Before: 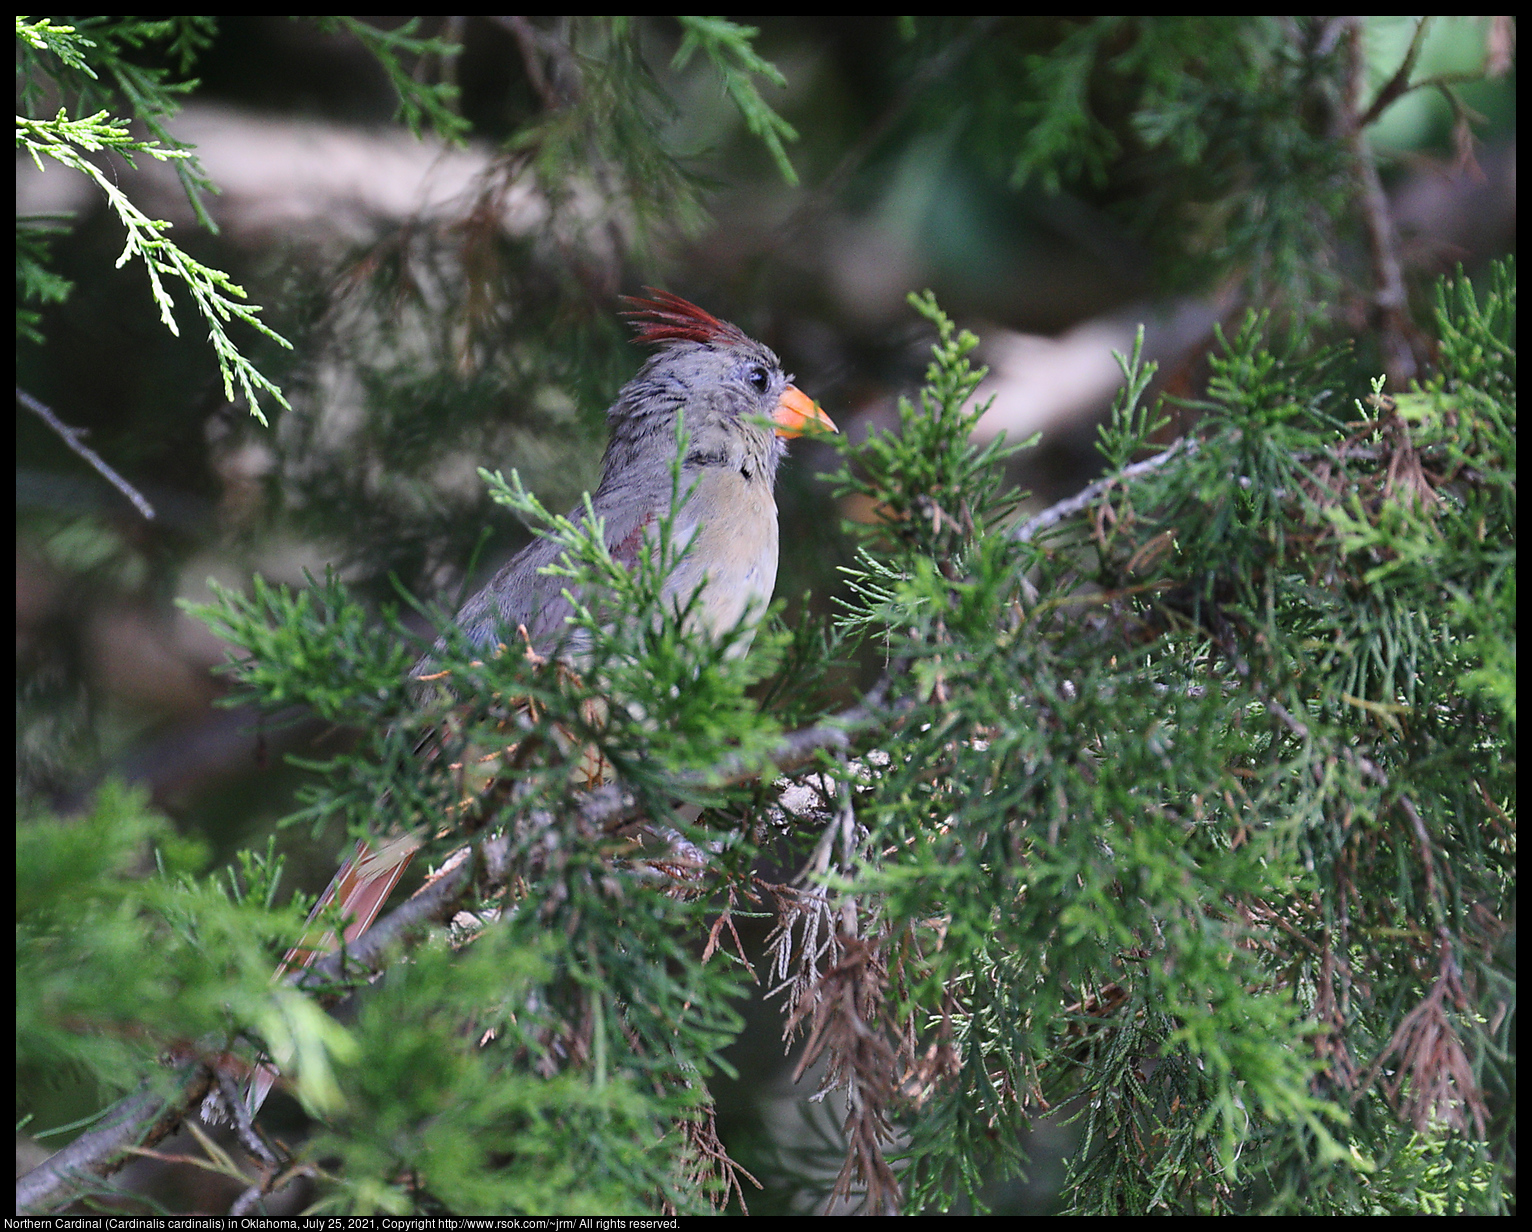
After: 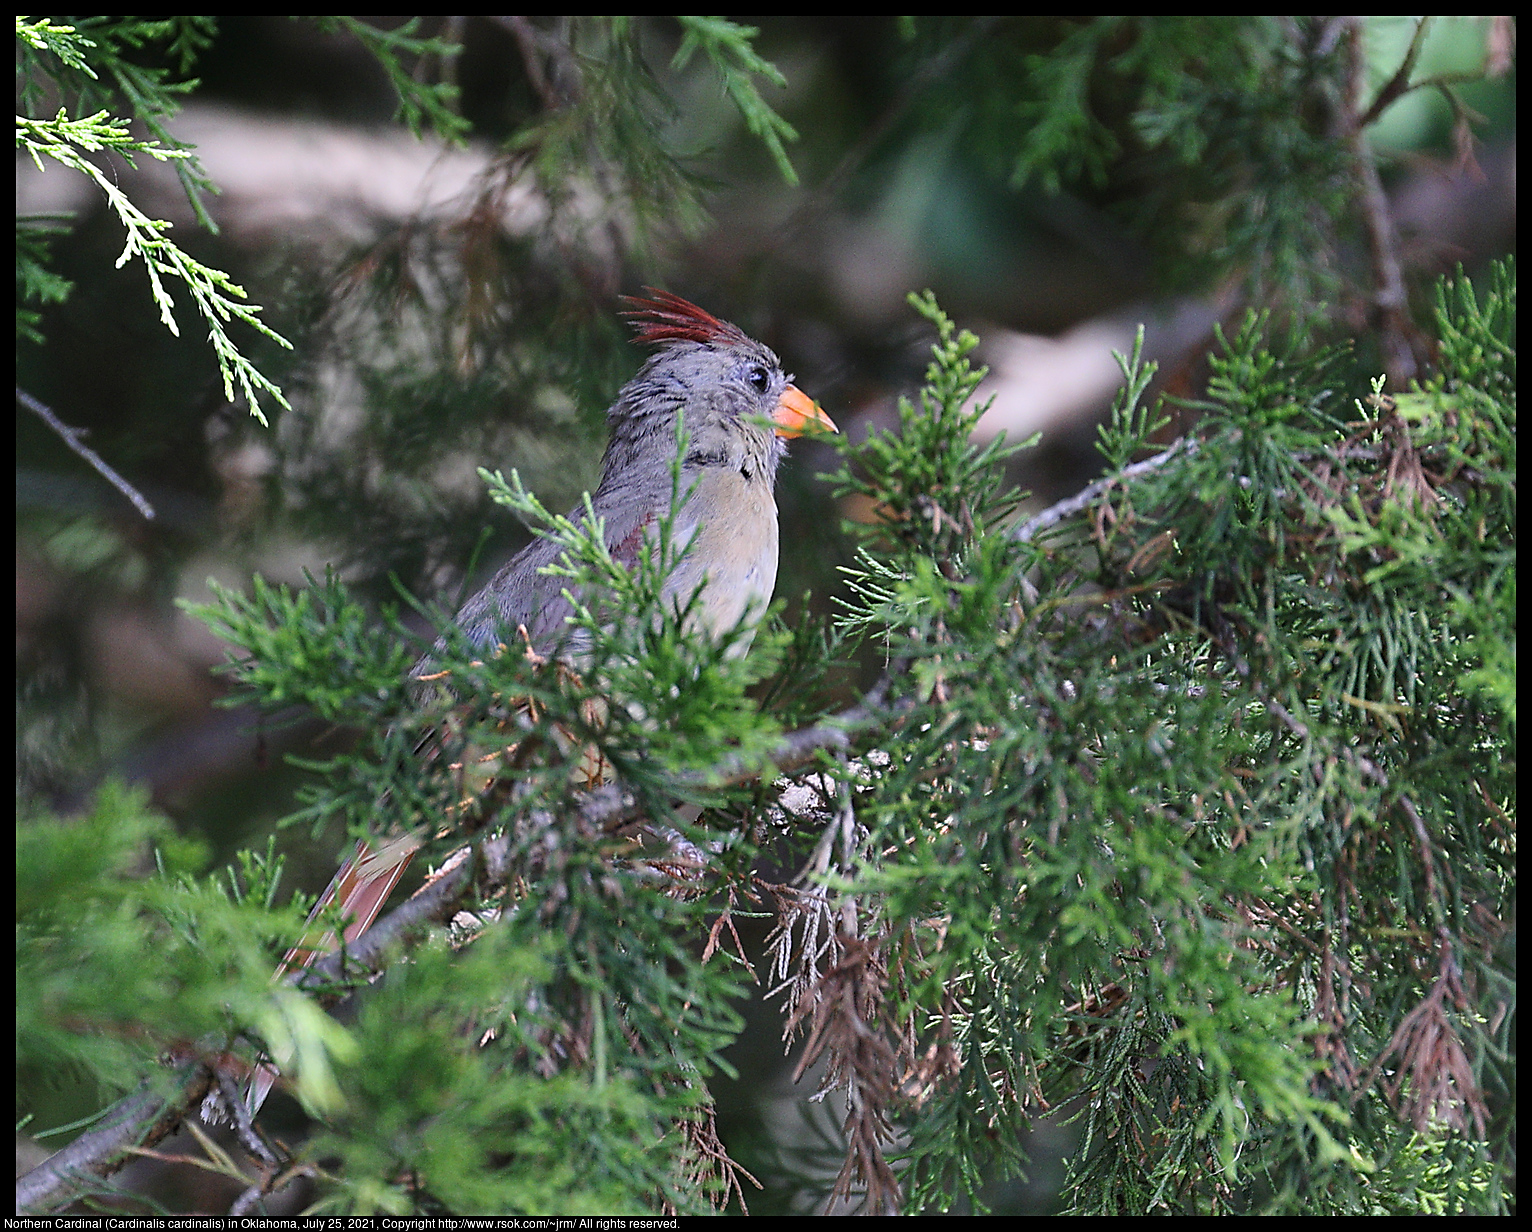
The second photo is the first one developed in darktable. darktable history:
sharpen: radius 1.982
